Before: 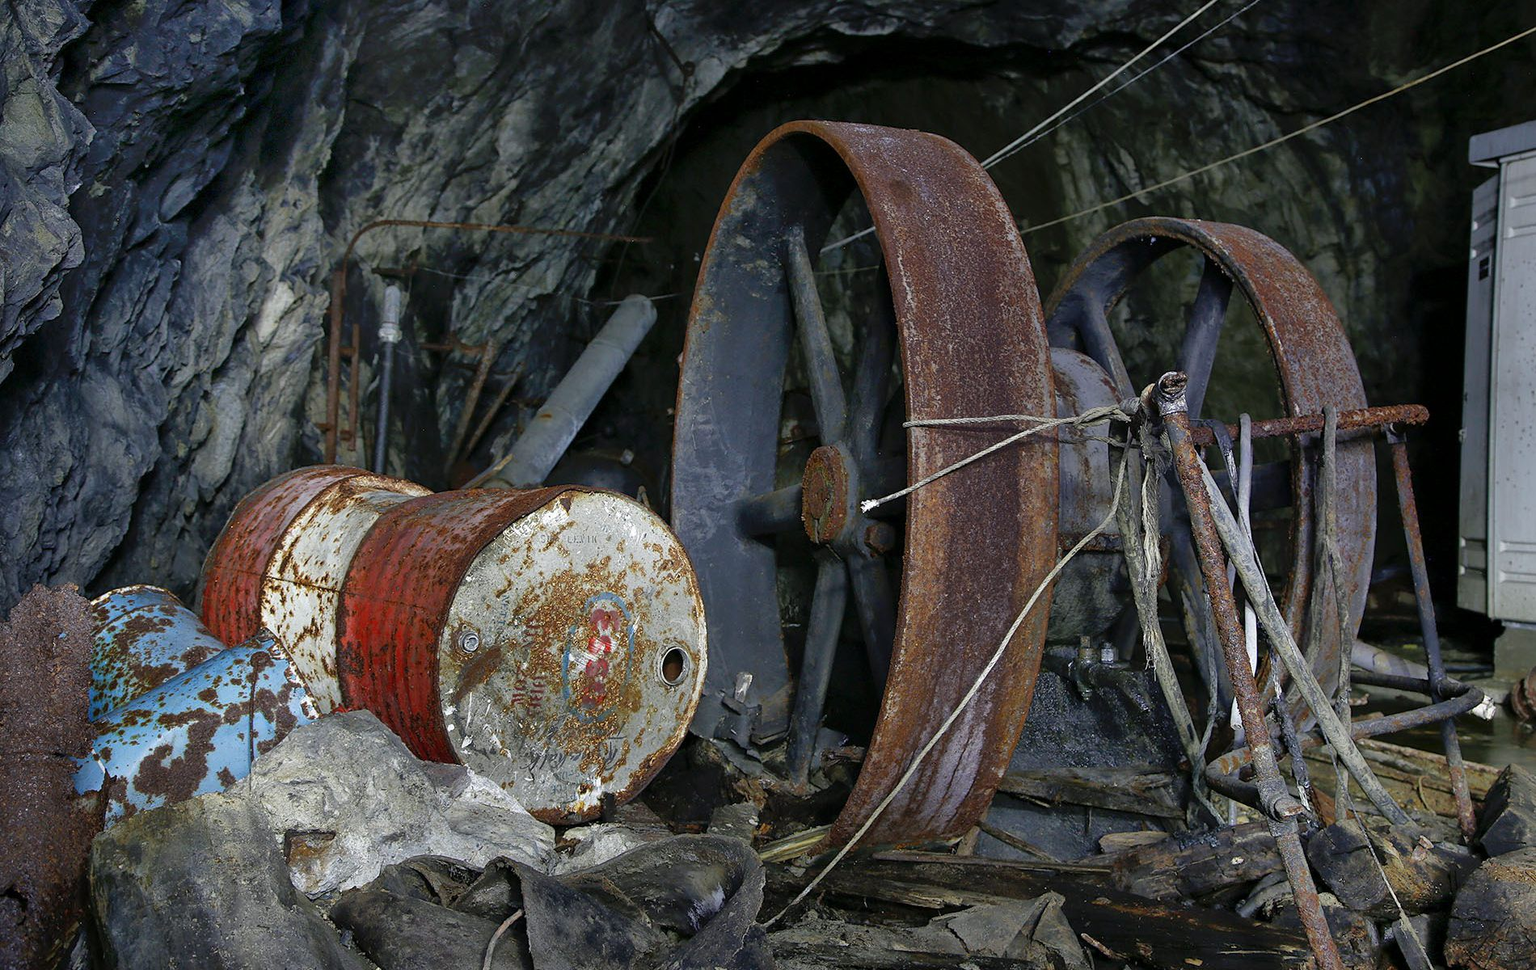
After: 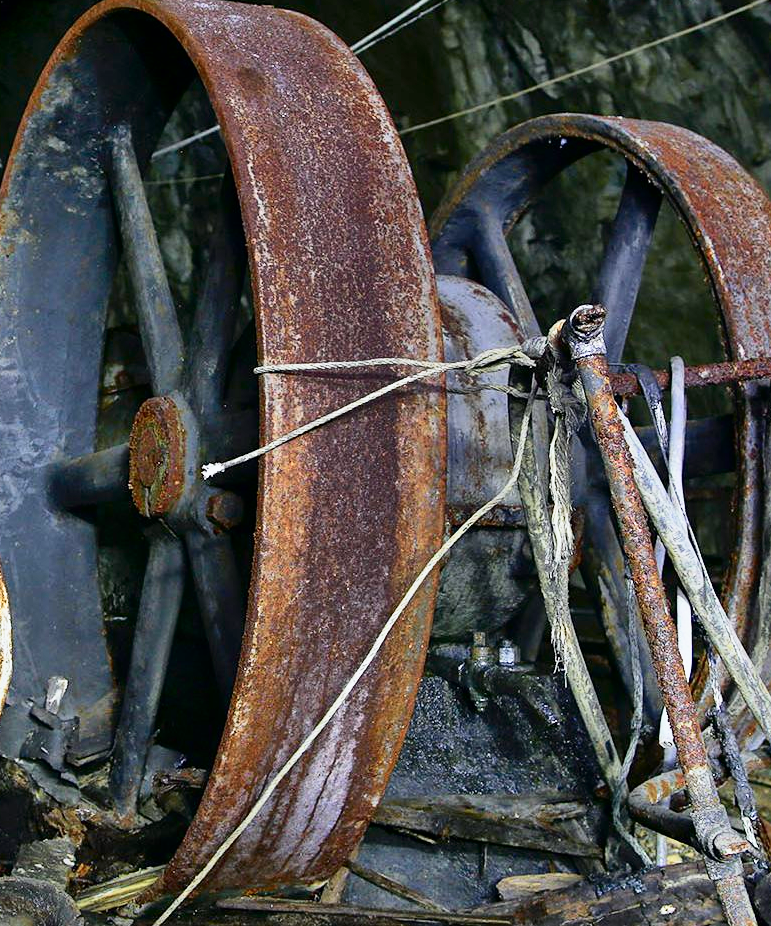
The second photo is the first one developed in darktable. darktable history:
crop: left 45.465%, top 12.985%, right 13.926%, bottom 9.832%
base curve: curves: ch0 [(0, 0) (0.088, 0.125) (0.176, 0.251) (0.354, 0.501) (0.613, 0.749) (1, 0.877)], preserve colors none
tone curve: curves: ch0 [(0, 0) (0.051, 0.021) (0.11, 0.069) (0.249, 0.235) (0.452, 0.526) (0.596, 0.713) (0.703, 0.83) (0.851, 0.938) (1, 1)]; ch1 [(0, 0) (0.1, 0.038) (0.318, 0.221) (0.413, 0.325) (0.443, 0.412) (0.483, 0.474) (0.503, 0.501) (0.516, 0.517) (0.548, 0.568) (0.569, 0.599) (0.594, 0.634) (0.666, 0.701) (1, 1)]; ch2 [(0, 0) (0.453, 0.435) (0.479, 0.476) (0.504, 0.5) (0.529, 0.537) (0.556, 0.583) (0.584, 0.618) (0.824, 0.815) (1, 1)], color space Lab, independent channels, preserve colors none
